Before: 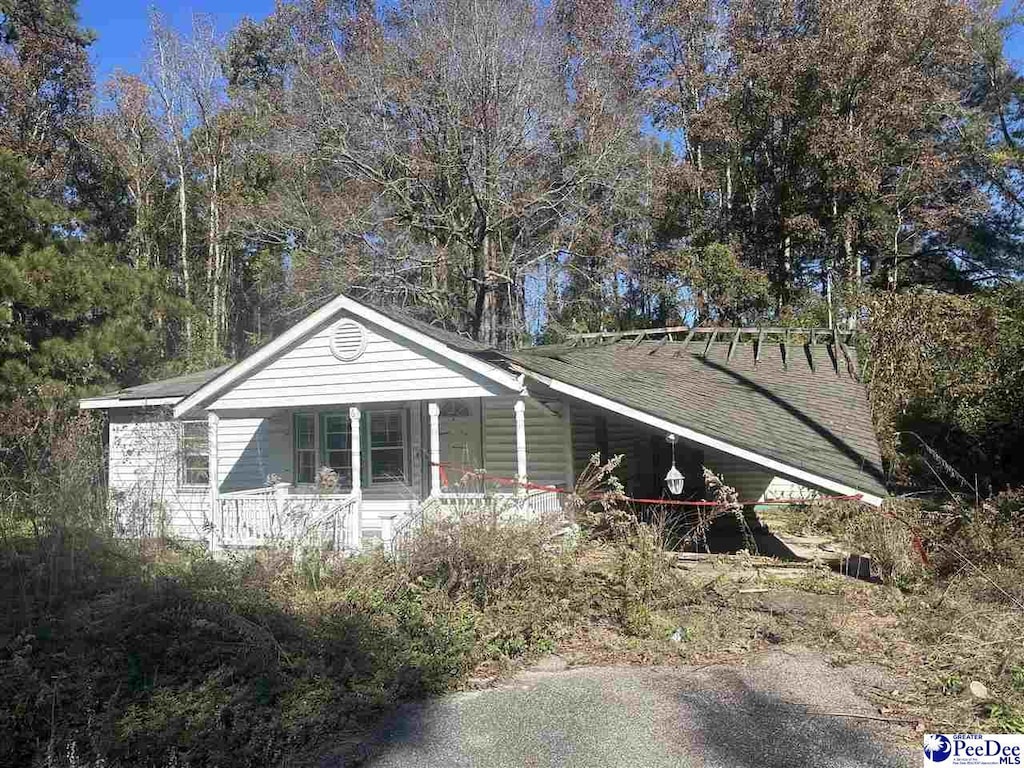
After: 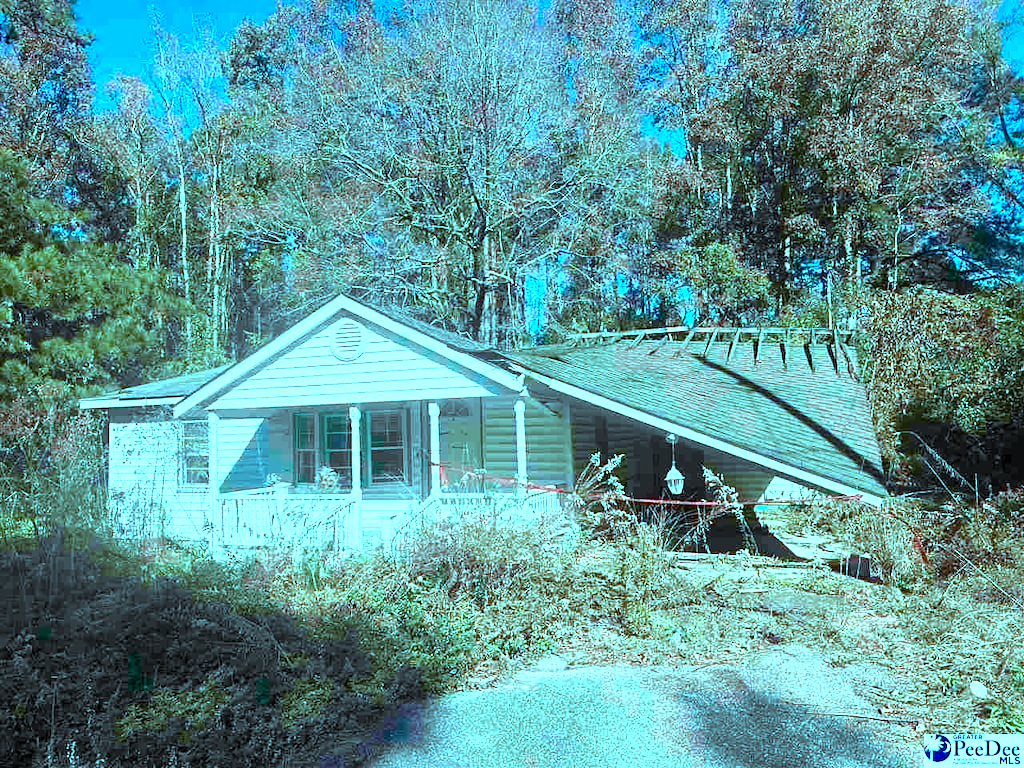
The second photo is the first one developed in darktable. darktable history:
color balance rgb: highlights gain › chroma 5.284%, highlights gain › hue 195.37°, linear chroma grading › mid-tones 7.877%, perceptual saturation grading › global saturation 20%, perceptual saturation grading › highlights -25.266%, perceptual saturation grading › shadows 26.024%, global vibrance 5.867%
exposure: black level correction 0, exposure 0.863 EV, compensate exposure bias true, compensate highlight preservation false
color correction: highlights a* -10.58, highlights b* -19.15
sharpen: amount 0.205
